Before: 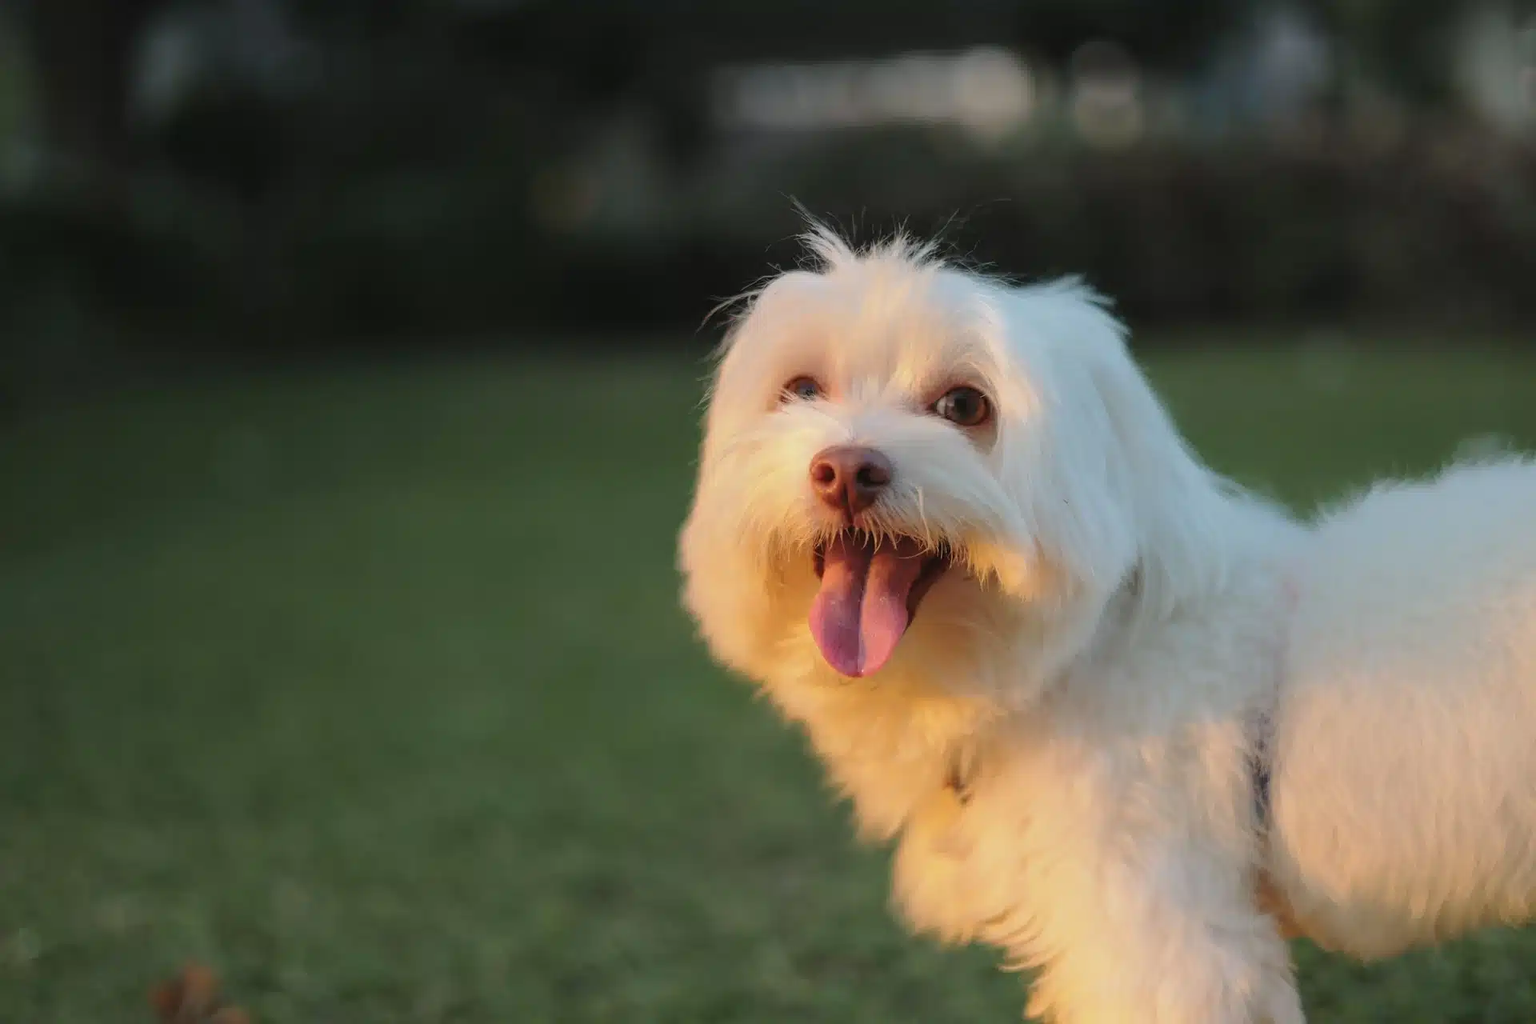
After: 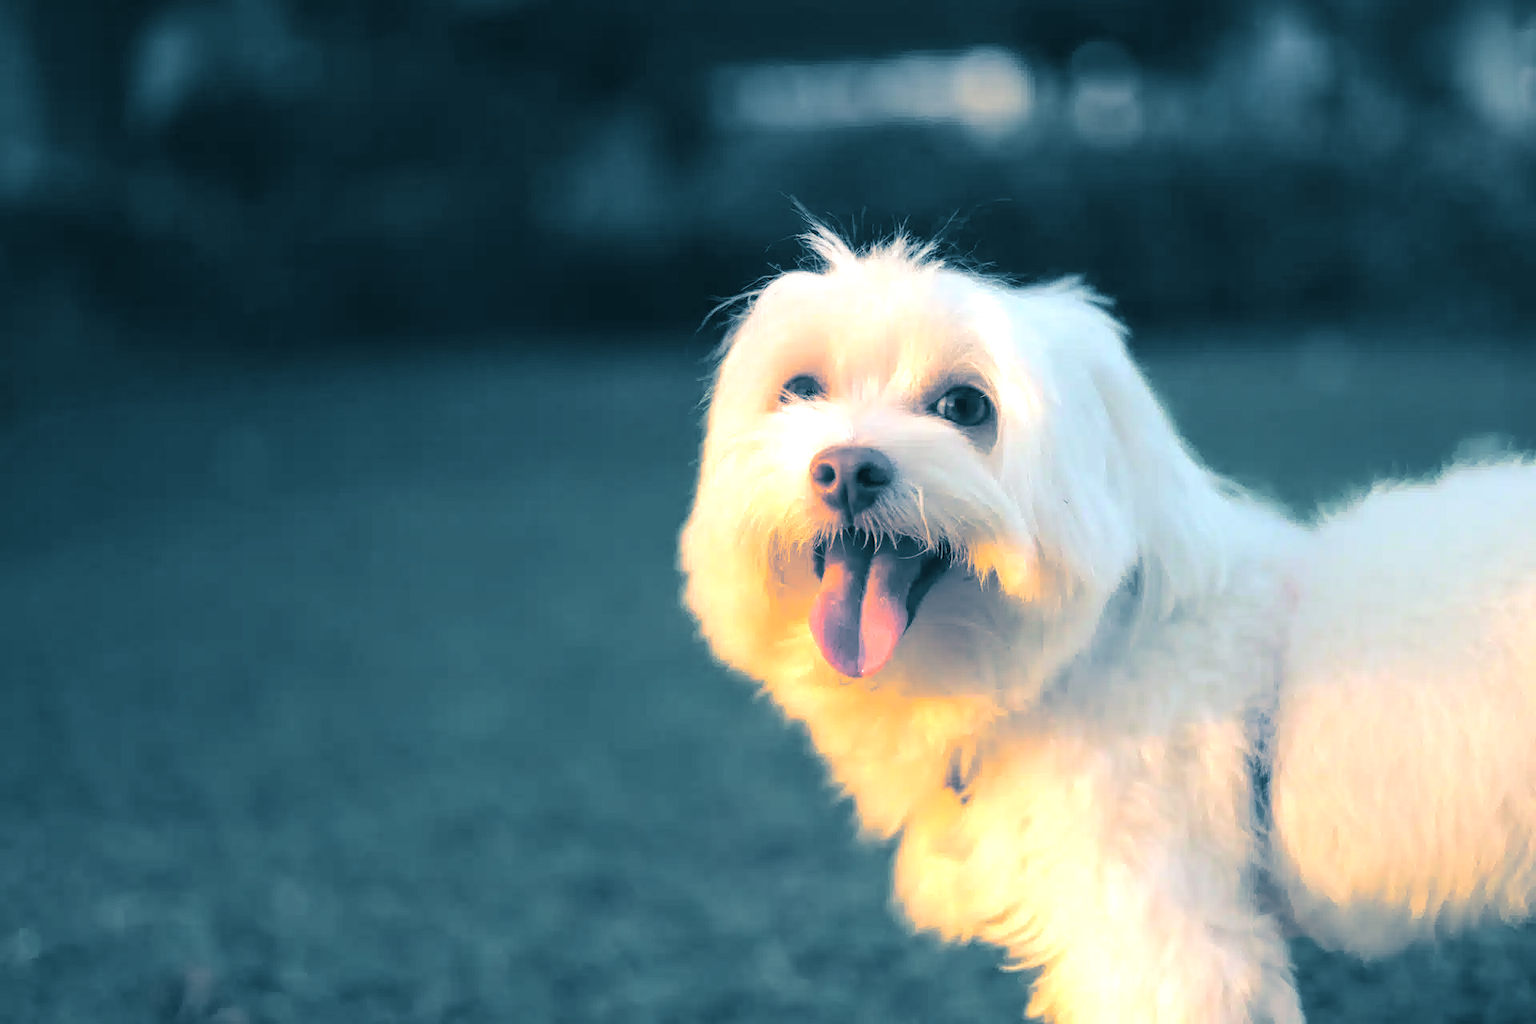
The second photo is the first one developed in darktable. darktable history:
contrast brightness saturation: saturation -0.05
split-toning: shadows › hue 212.4°, balance -70
exposure: black level correction 0, exposure 0.95 EV, compensate exposure bias true, compensate highlight preservation false
